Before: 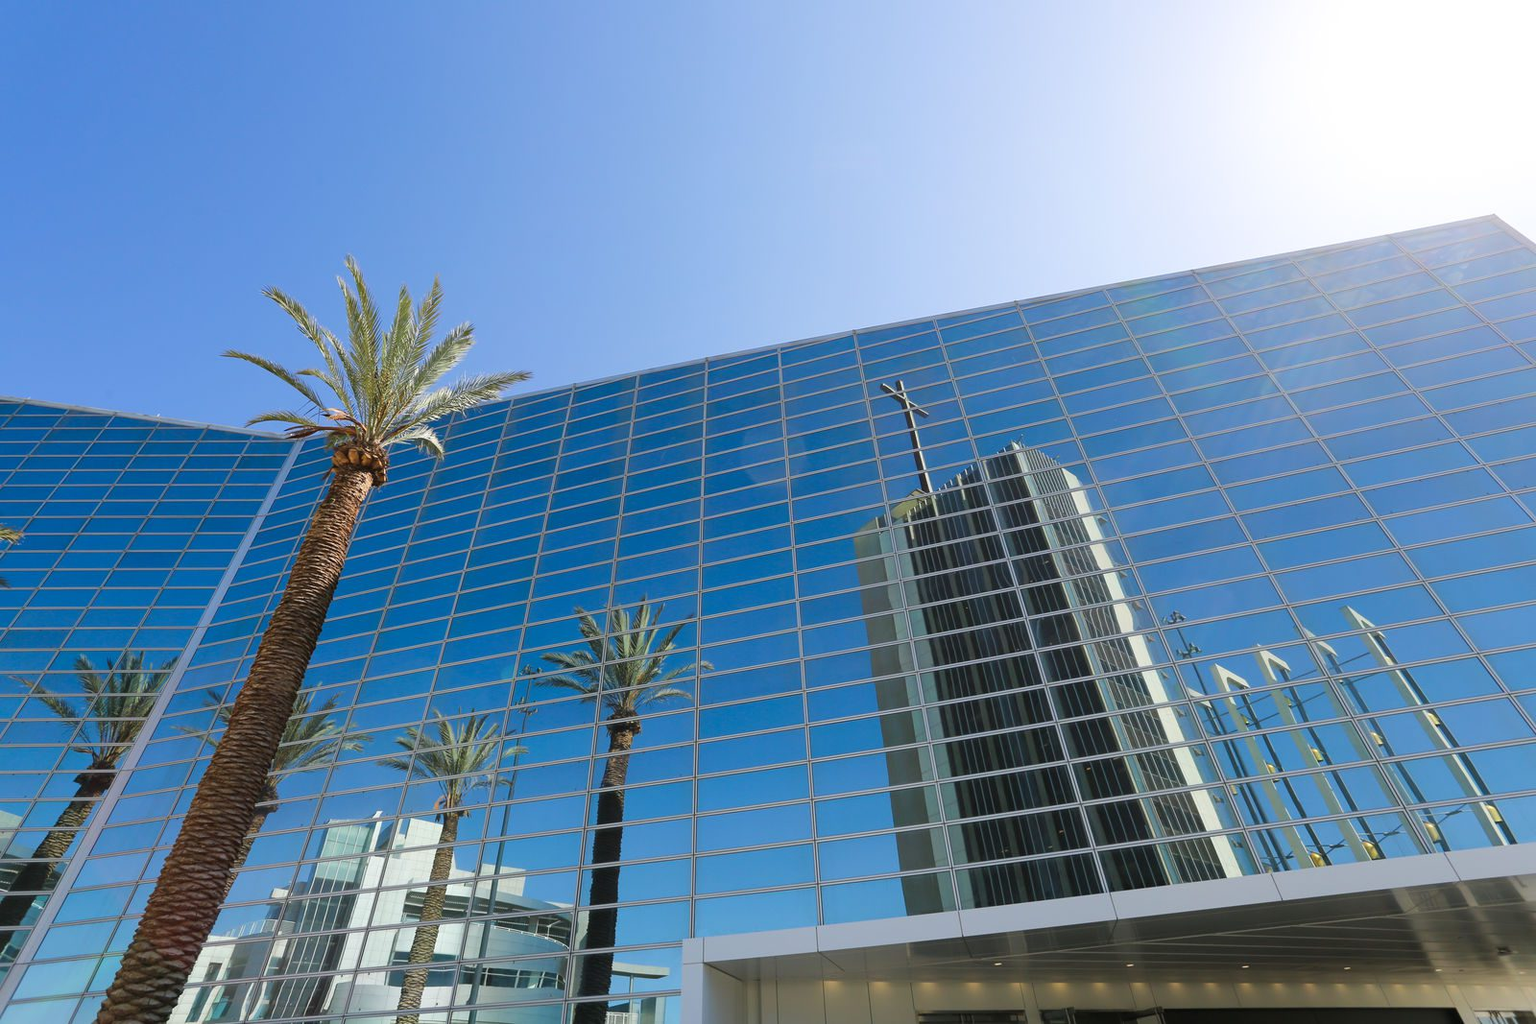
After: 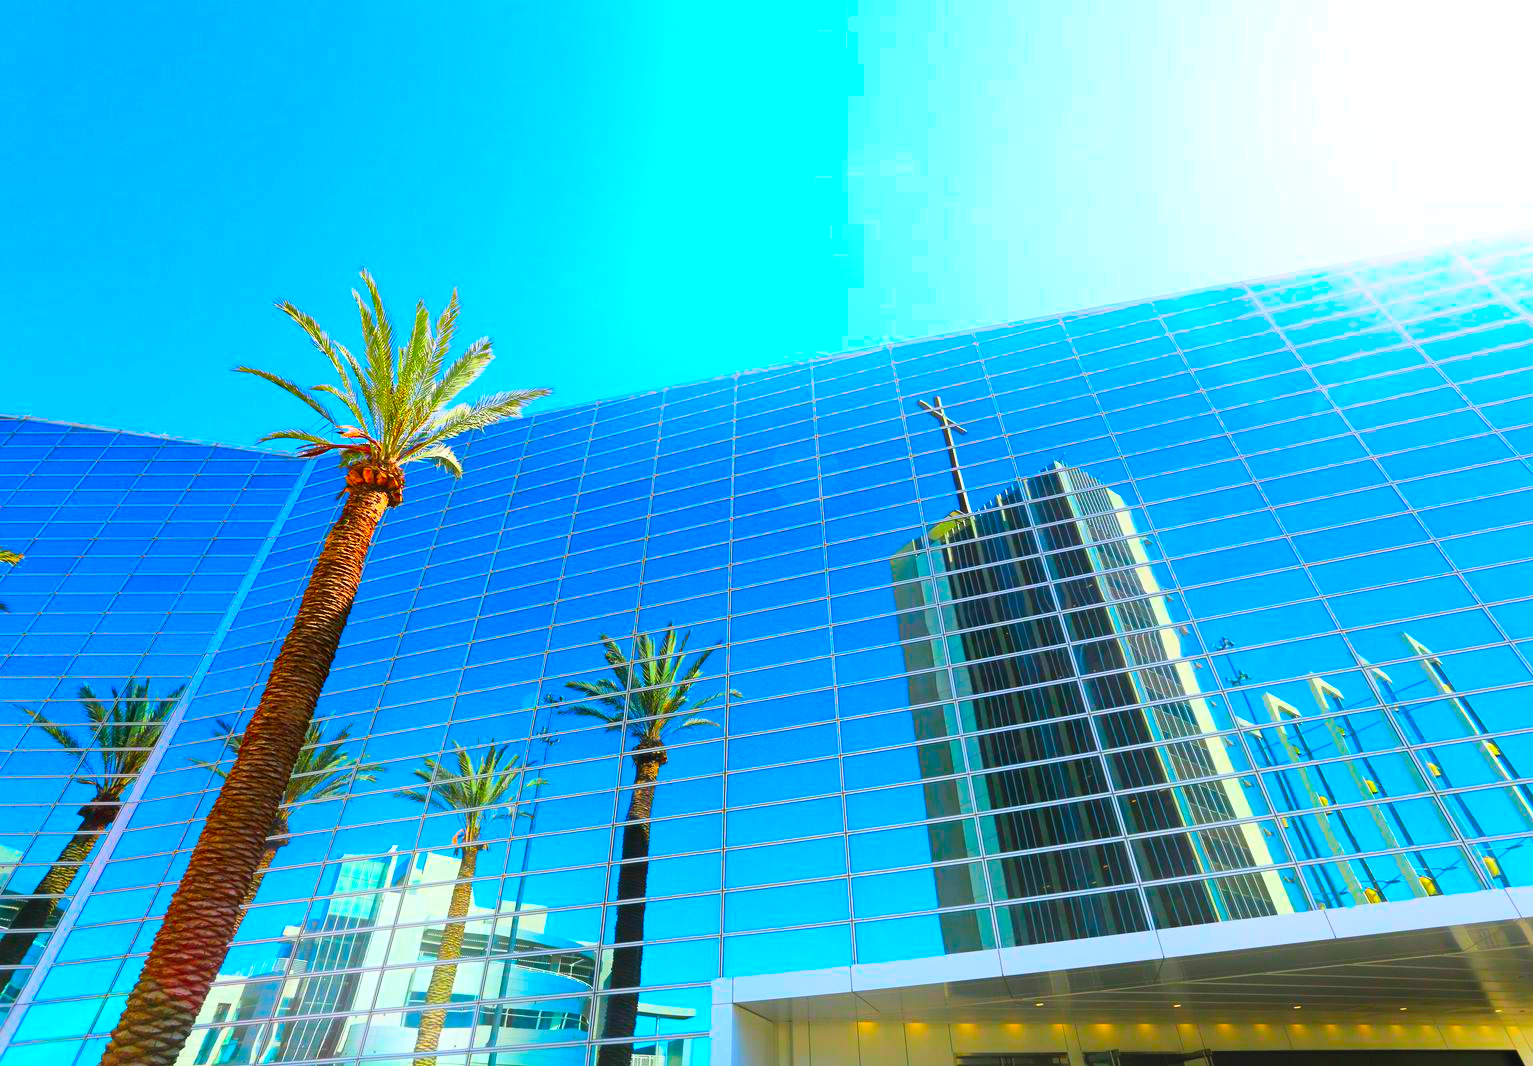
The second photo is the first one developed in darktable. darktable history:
base curve: curves: ch0 [(0, 0) (0.005, 0.002) (0.193, 0.295) (0.399, 0.664) (0.75, 0.928) (1, 1)]
bloom: size 16%, threshold 98%, strength 20%
color correction: saturation 3
crop: right 4.126%, bottom 0.031%
